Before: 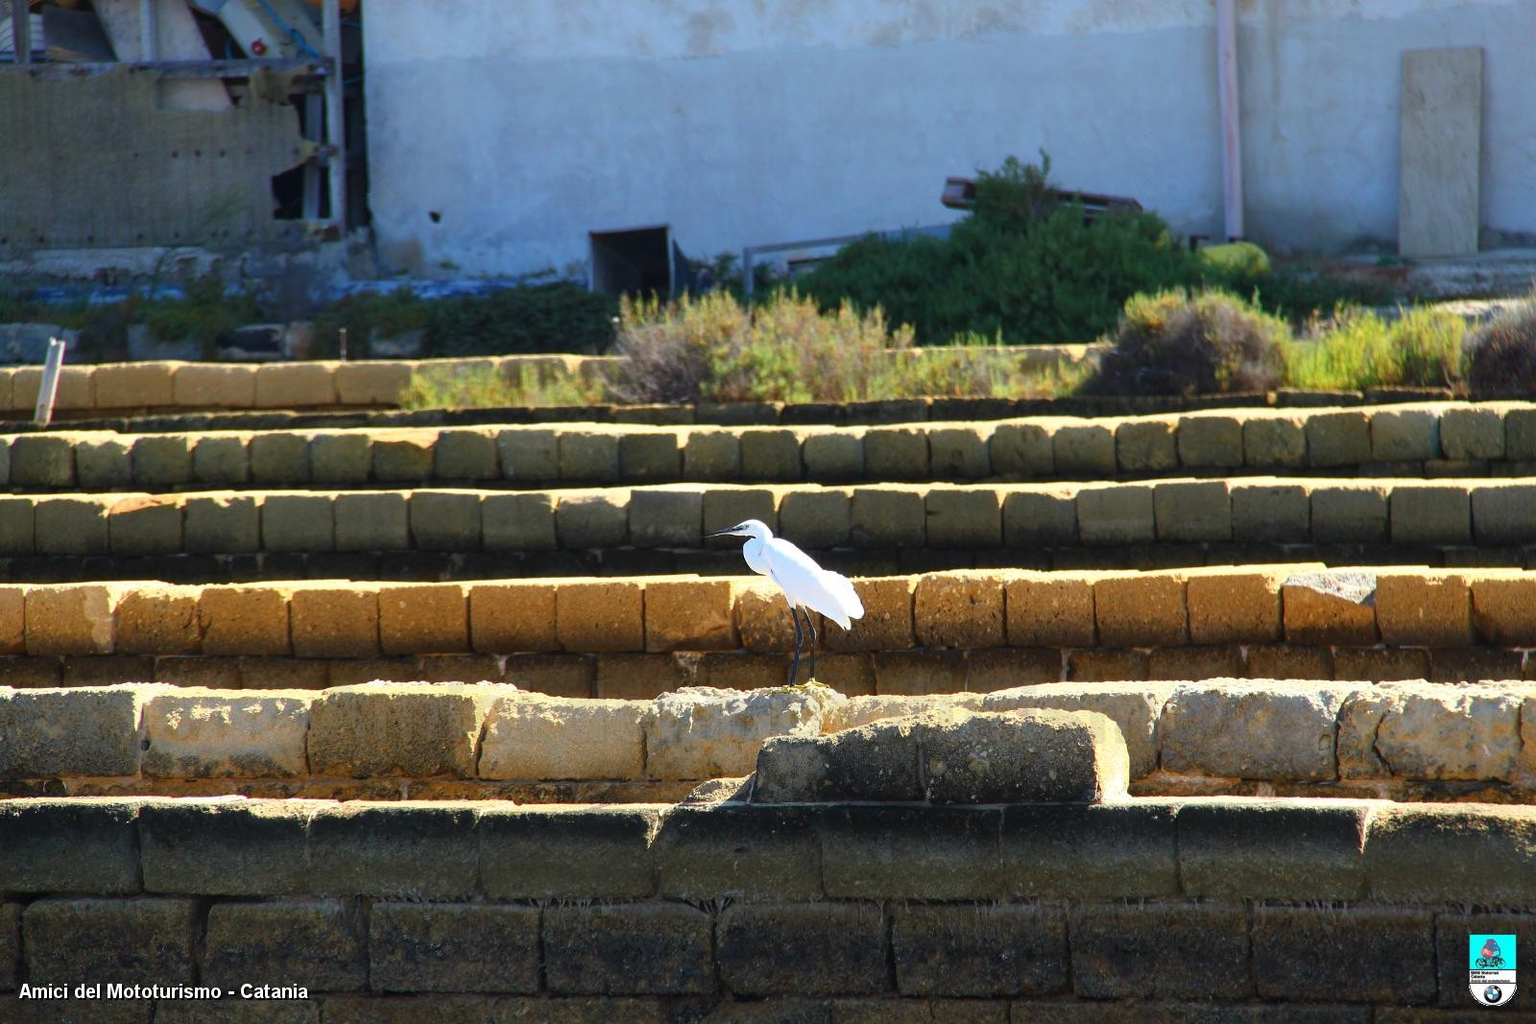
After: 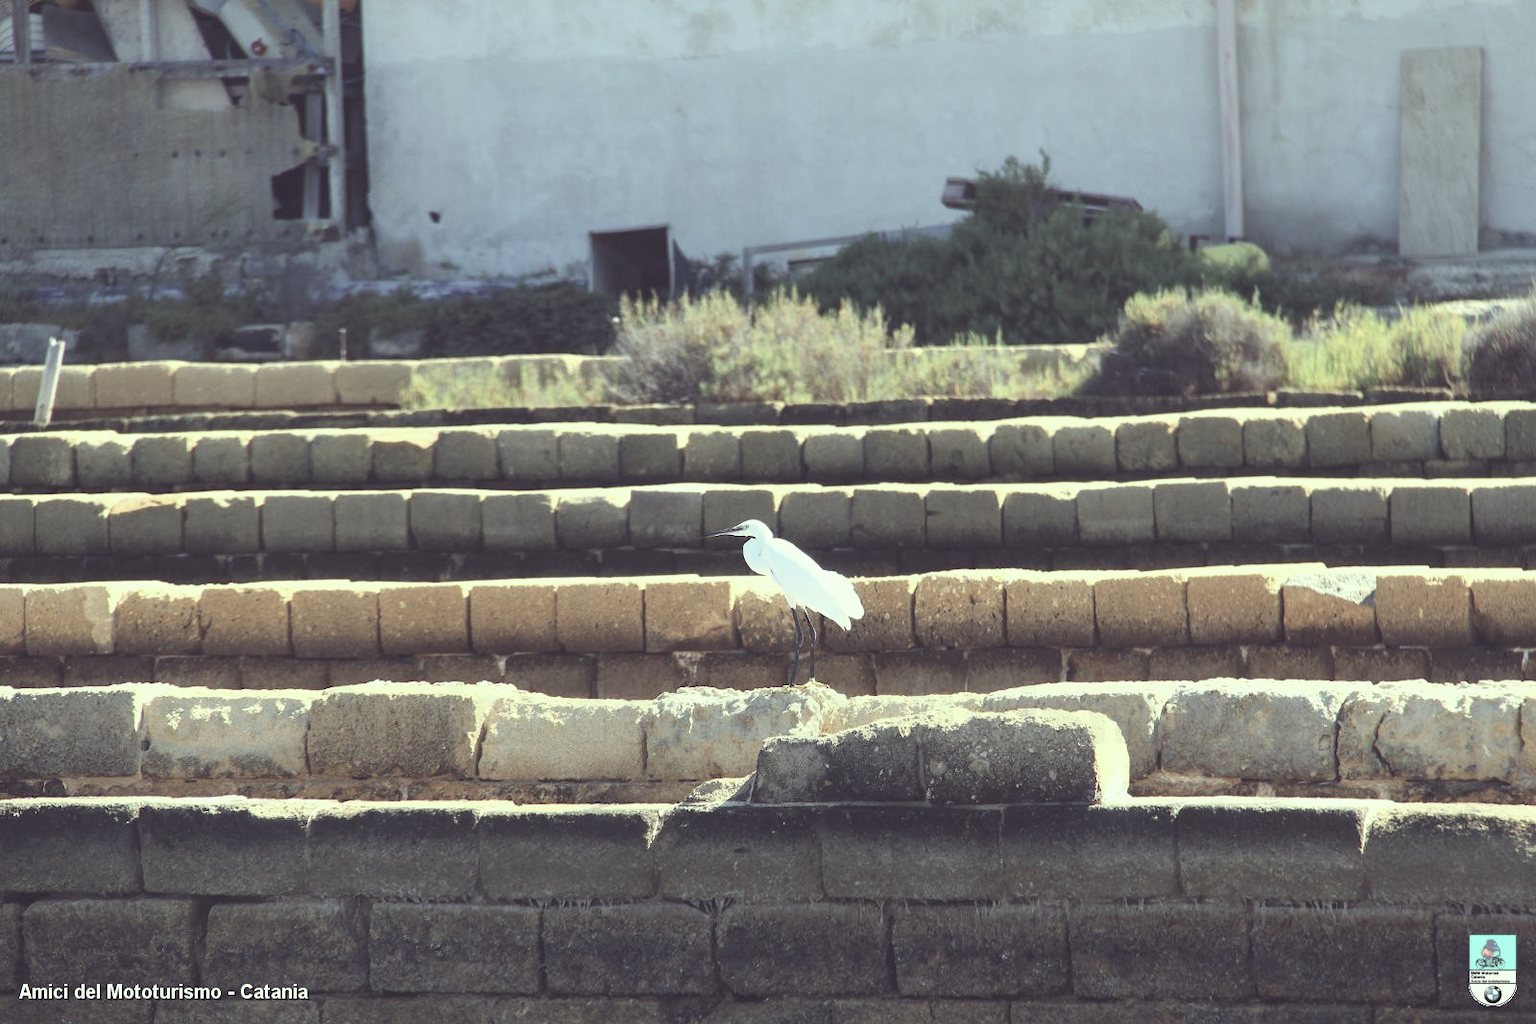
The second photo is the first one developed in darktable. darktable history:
contrast brightness saturation: contrast 0.142, brightness 0.226
exposure: black level correction -0.009, exposure 0.07 EV, compensate highlight preservation false
color correction: highlights a* -20.83, highlights b* 19.98, shadows a* 19.77, shadows b* -20.08, saturation 0.43
